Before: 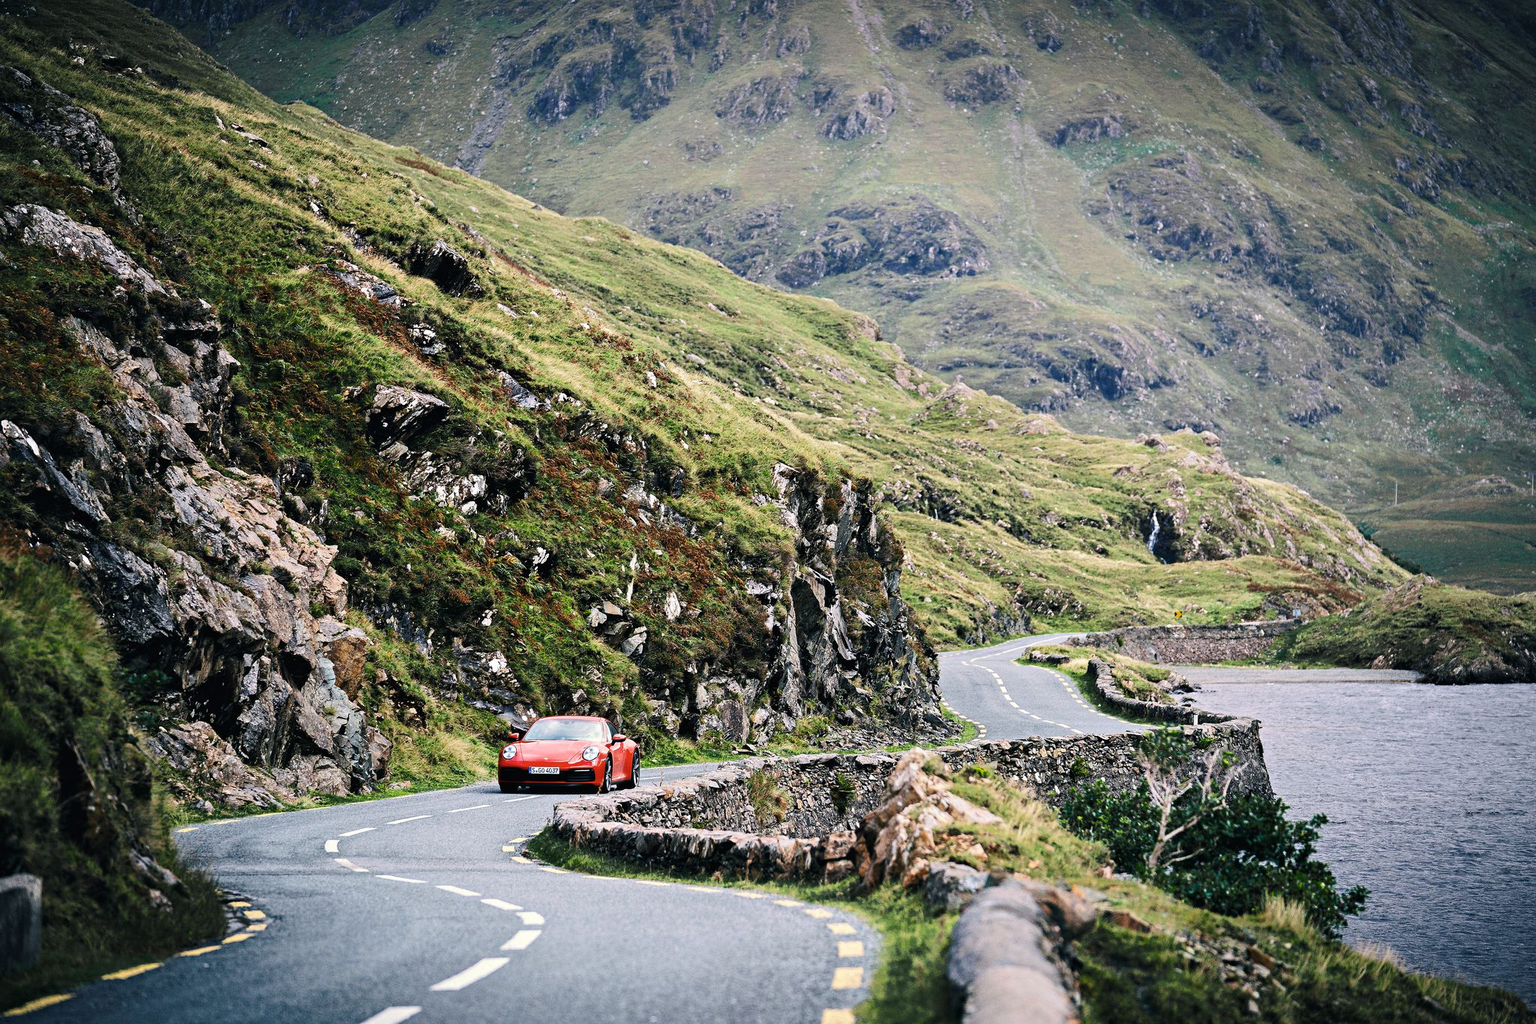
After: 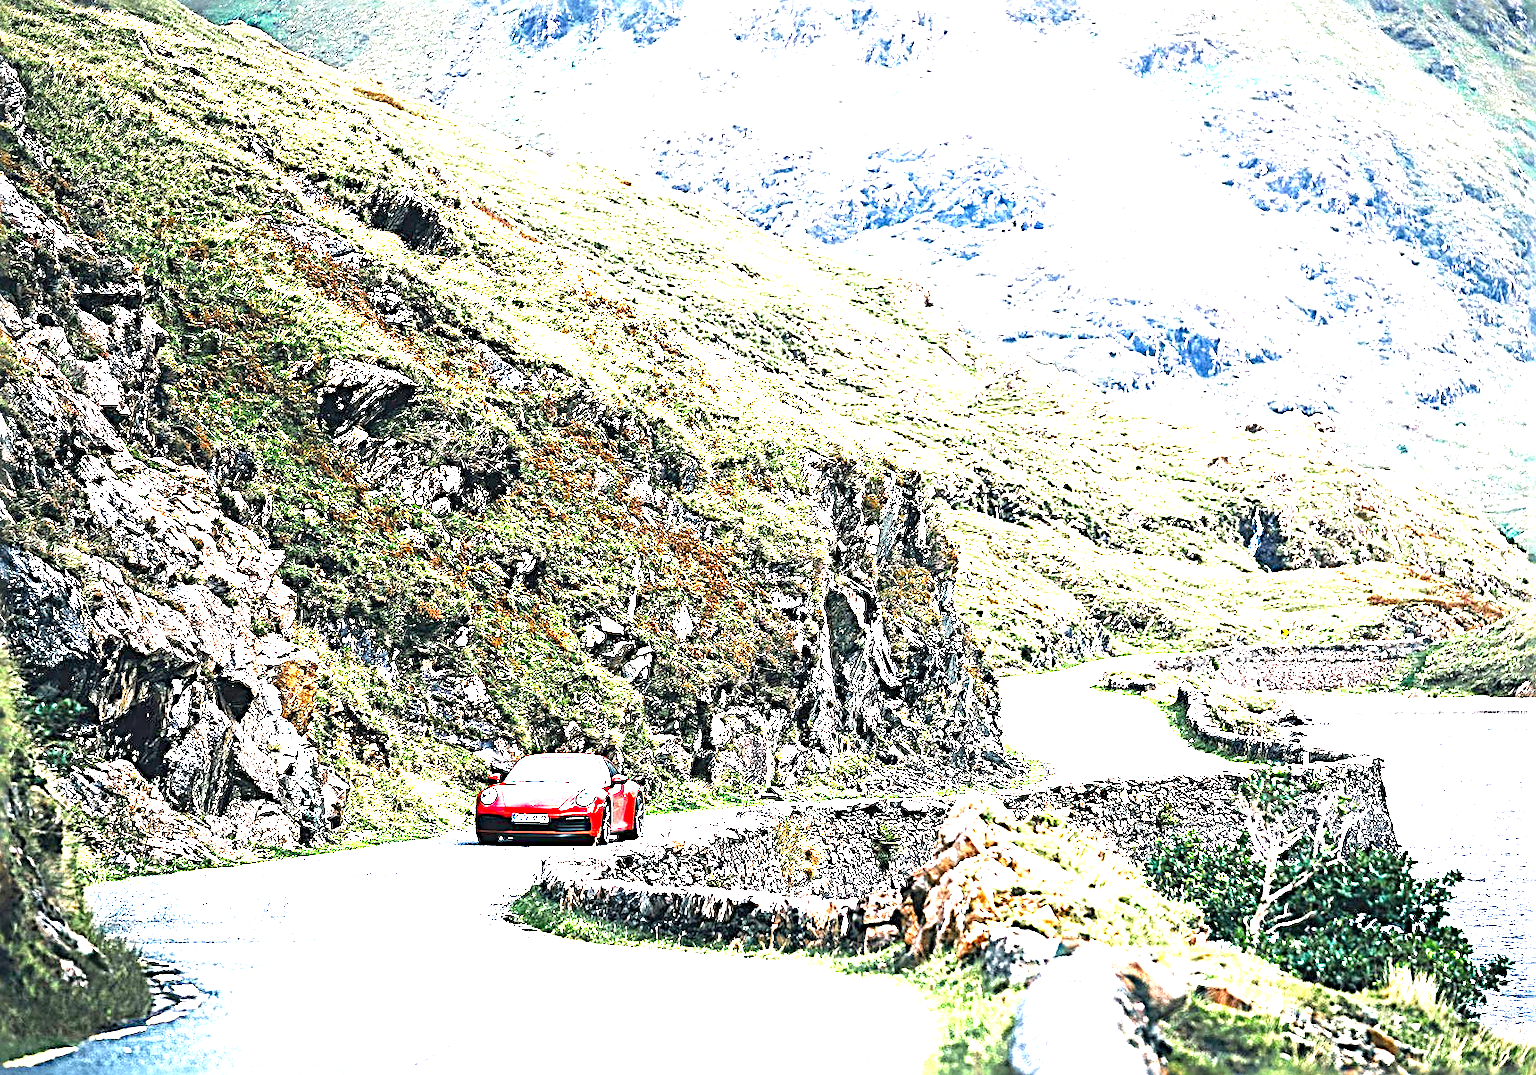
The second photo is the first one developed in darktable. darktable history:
crop: left 6.446%, top 8.188%, right 9.538%, bottom 3.548%
color zones: curves: ch0 [(0.11, 0.396) (0.195, 0.36) (0.25, 0.5) (0.303, 0.412) (0.357, 0.544) (0.75, 0.5) (0.967, 0.328)]; ch1 [(0, 0.468) (0.112, 0.512) (0.202, 0.6) (0.25, 0.5) (0.307, 0.352) (0.357, 0.544) (0.75, 0.5) (0.963, 0.524)]
sharpen: radius 3.69, amount 0.928
exposure: black level correction 0, exposure 1.7 EV, compensate exposure bias true, compensate highlight preservation false
